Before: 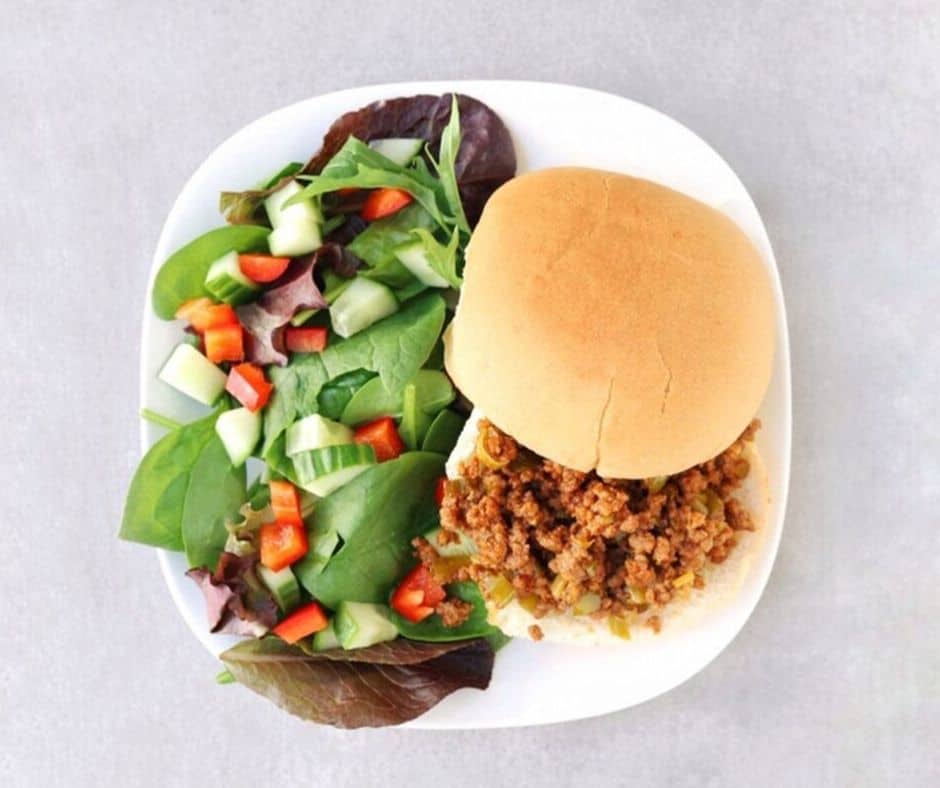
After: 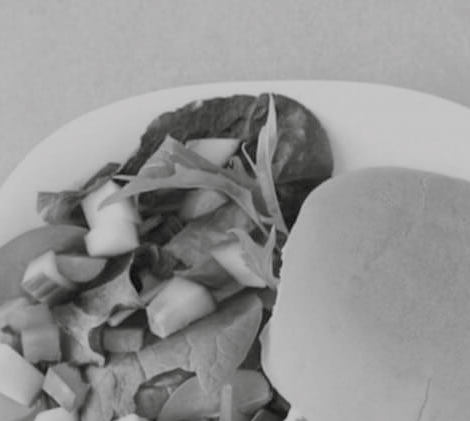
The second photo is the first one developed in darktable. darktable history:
color calibration: output gray [0.21, 0.42, 0.37, 0], gray › normalize channels true, illuminant same as pipeline (D50), adaptation XYZ, x 0.346, y 0.359, gamut compression 0
rotate and perspective: automatic cropping off
color balance rgb: shadows lift › chroma 1%, shadows lift › hue 113°, highlights gain › chroma 0.2%, highlights gain › hue 333°, perceptual saturation grading › global saturation 20%, perceptual saturation grading › highlights -50%, perceptual saturation grading › shadows 25%, contrast -30%
crop: left 19.556%, right 30.401%, bottom 46.458%
